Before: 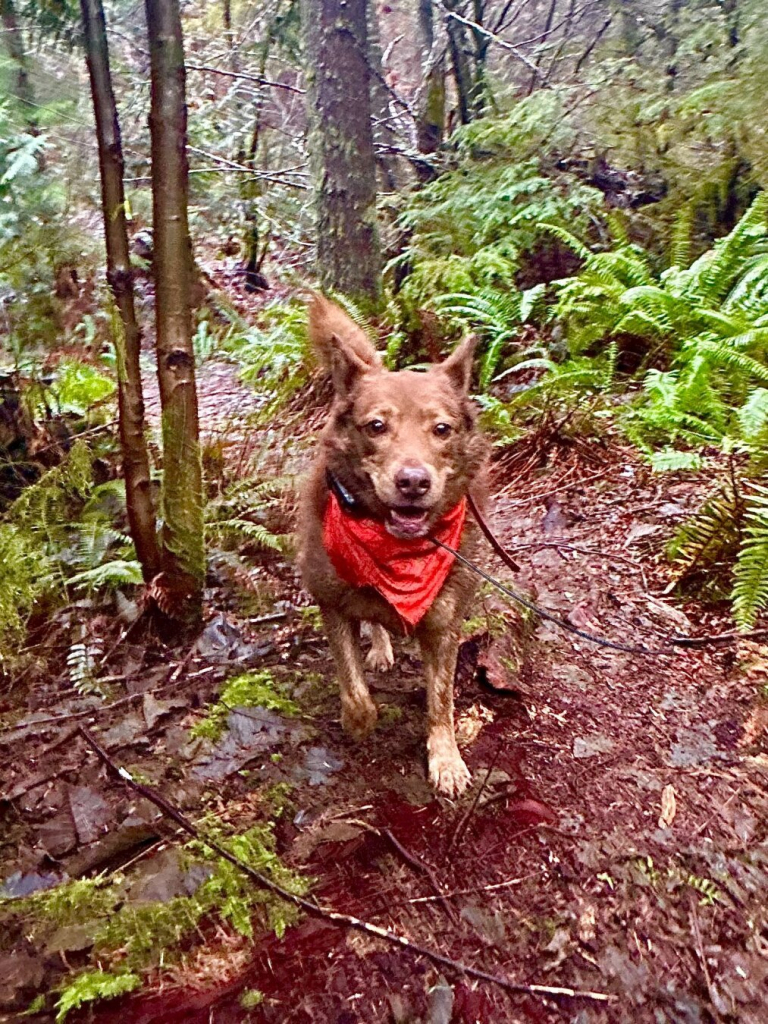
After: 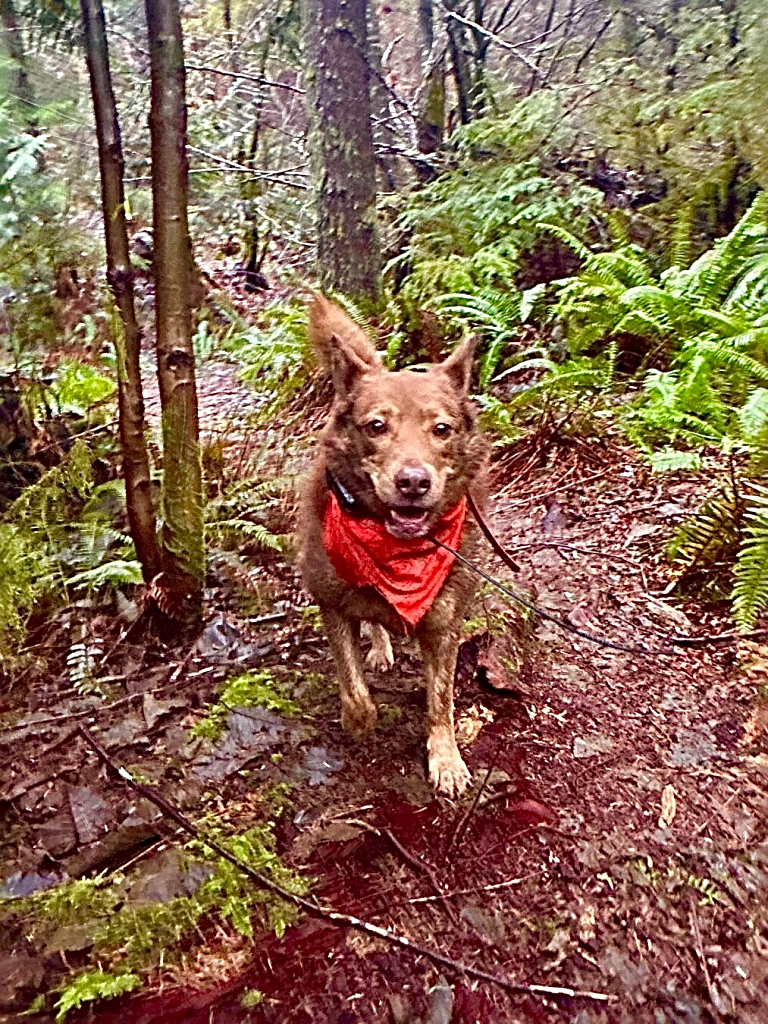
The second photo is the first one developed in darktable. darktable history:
color correction: highlights a* -1.08, highlights b* 4.59, shadows a* 3.51
sharpen: radius 3.072
